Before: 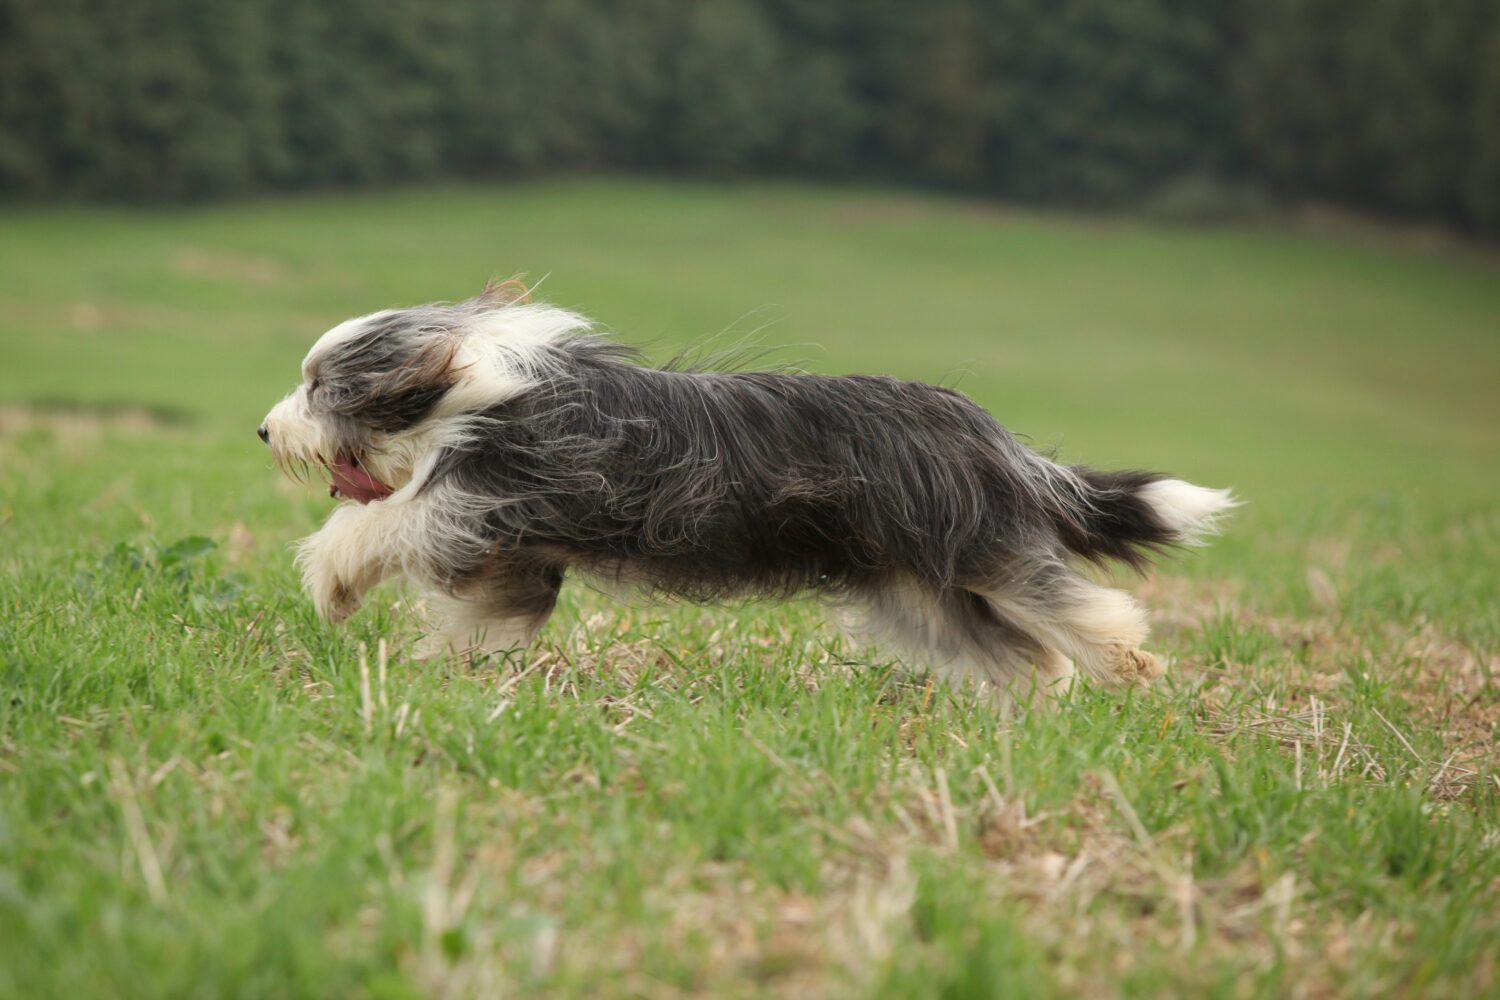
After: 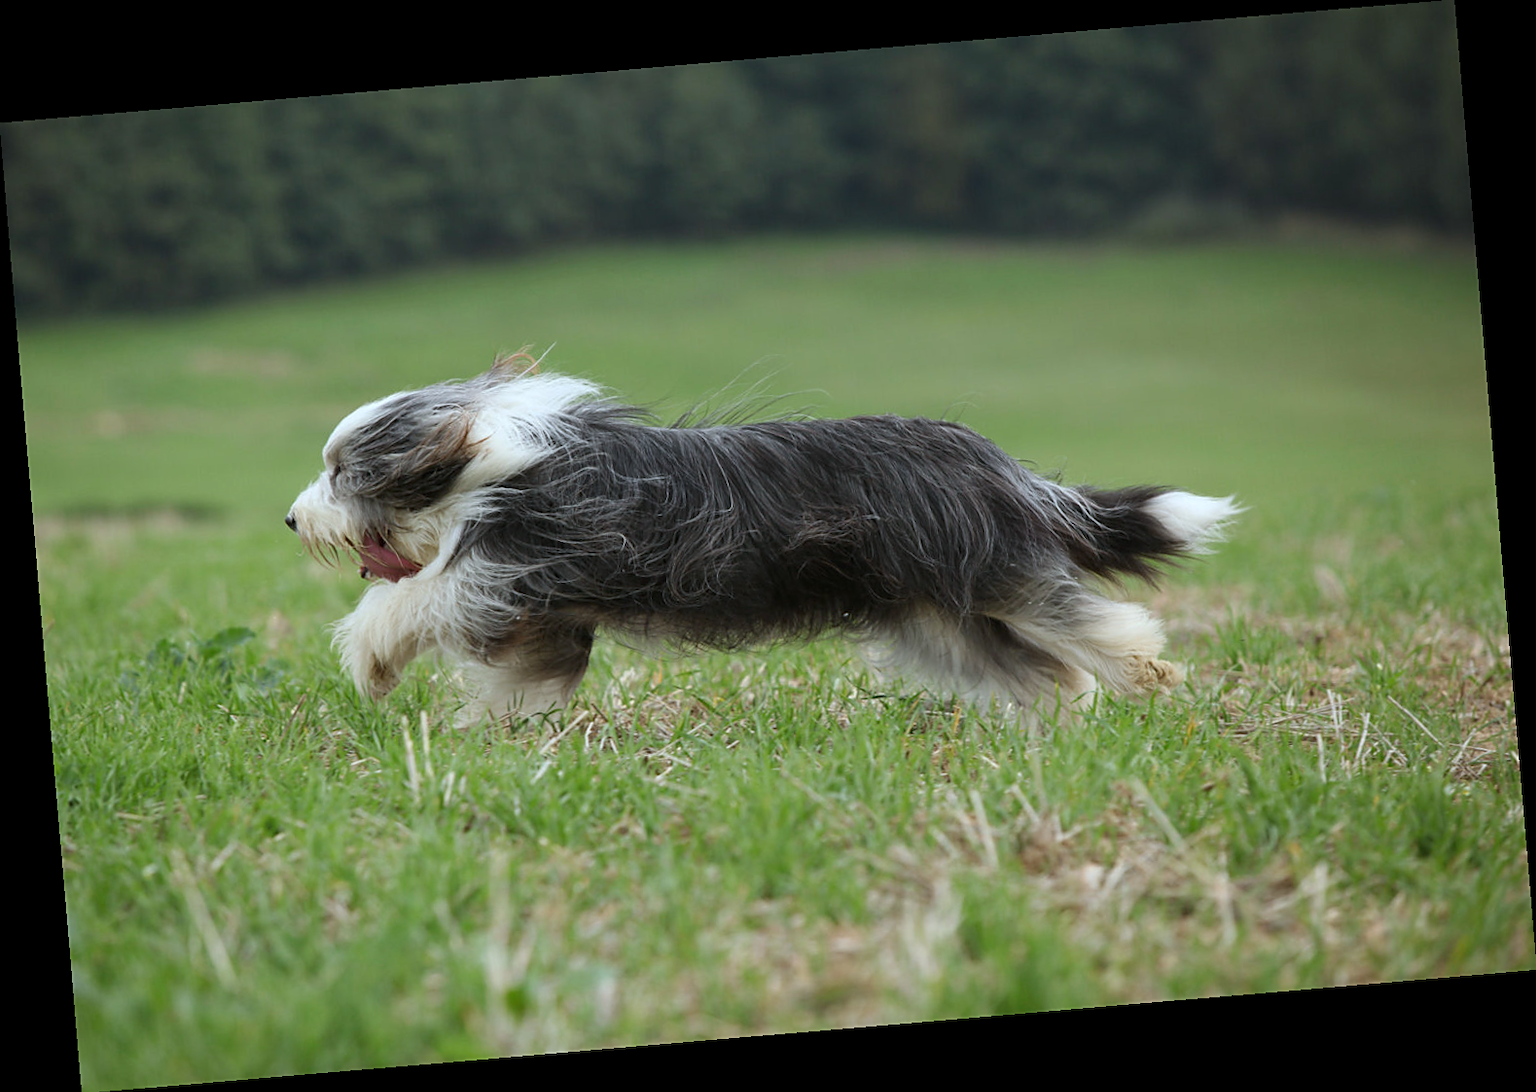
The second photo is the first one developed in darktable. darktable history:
color balance rgb: on, module defaults
rotate and perspective: rotation -4.86°, automatic cropping off
white balance: red 0.924, blue 1.095
contrast brightness saturation: contrast 0.03, brightness -0.04
sharpen: radius 1.864, amount 0.398, threshold 1.271
